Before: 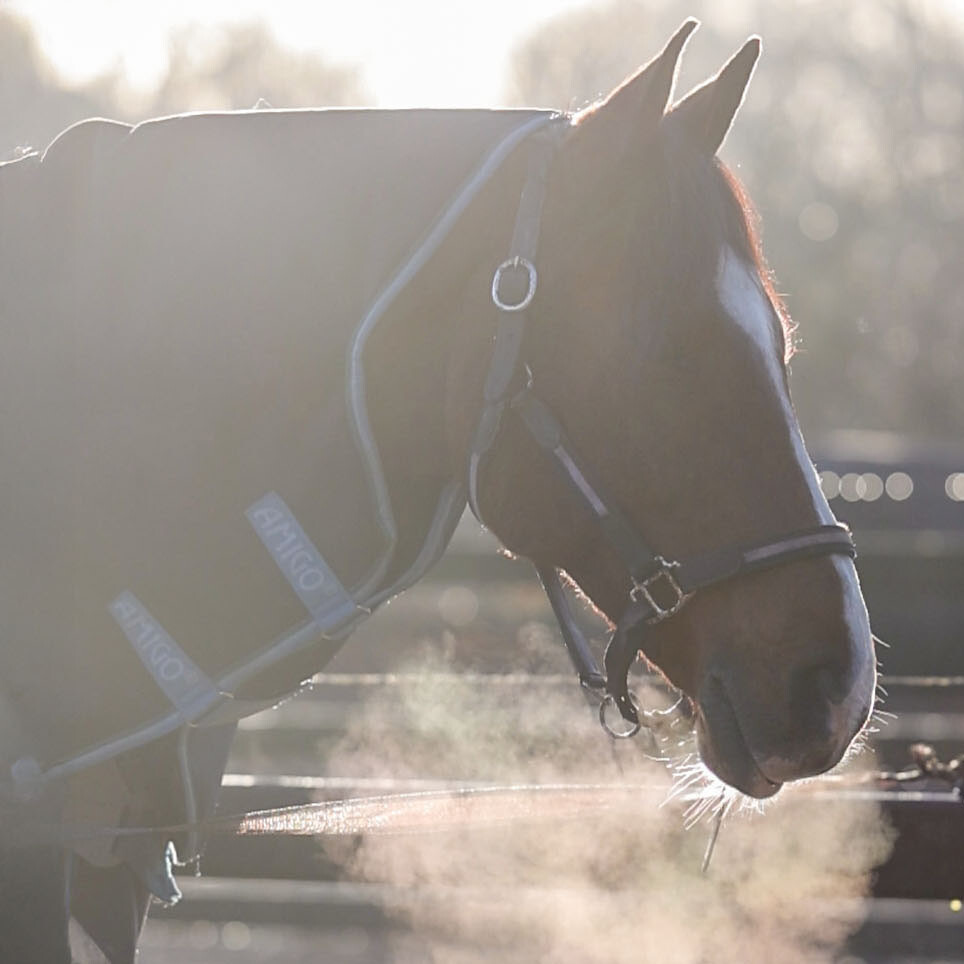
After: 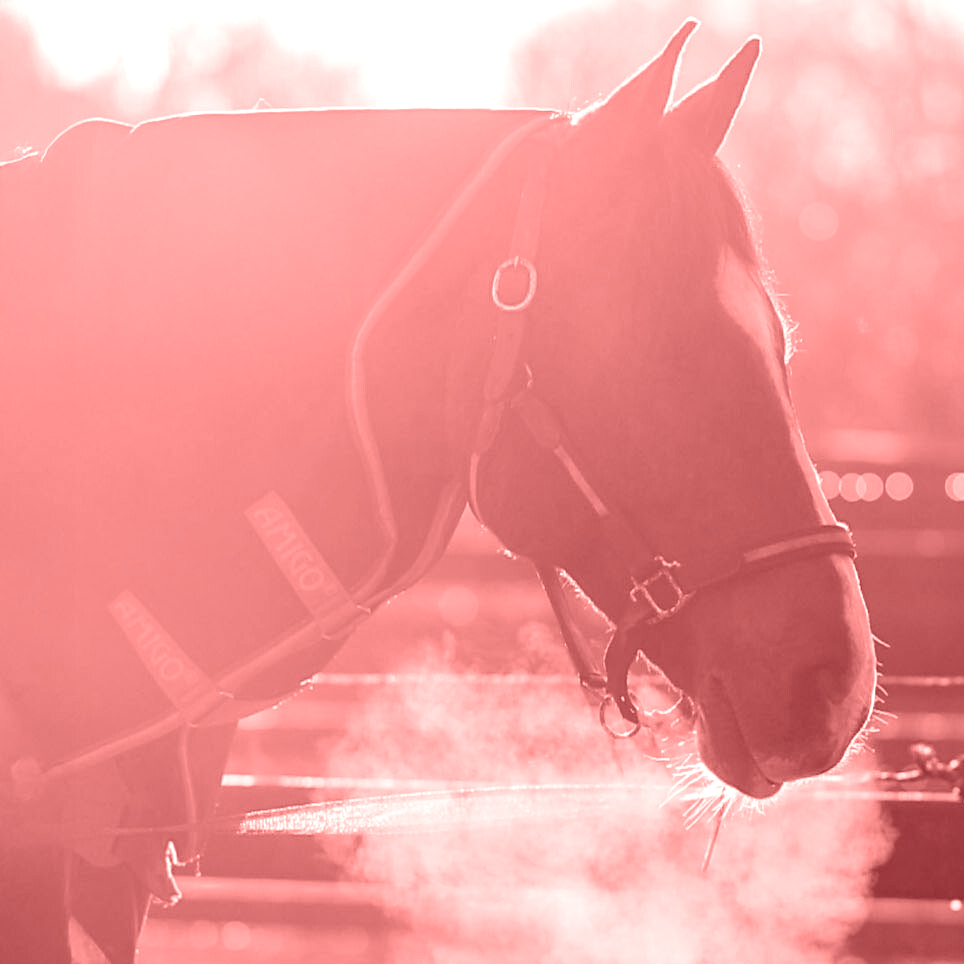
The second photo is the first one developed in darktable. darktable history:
colorize: saturation 60%, source mix 100%
rotate and perspective: automatic cropping original format, crop left 0, crop top 0
